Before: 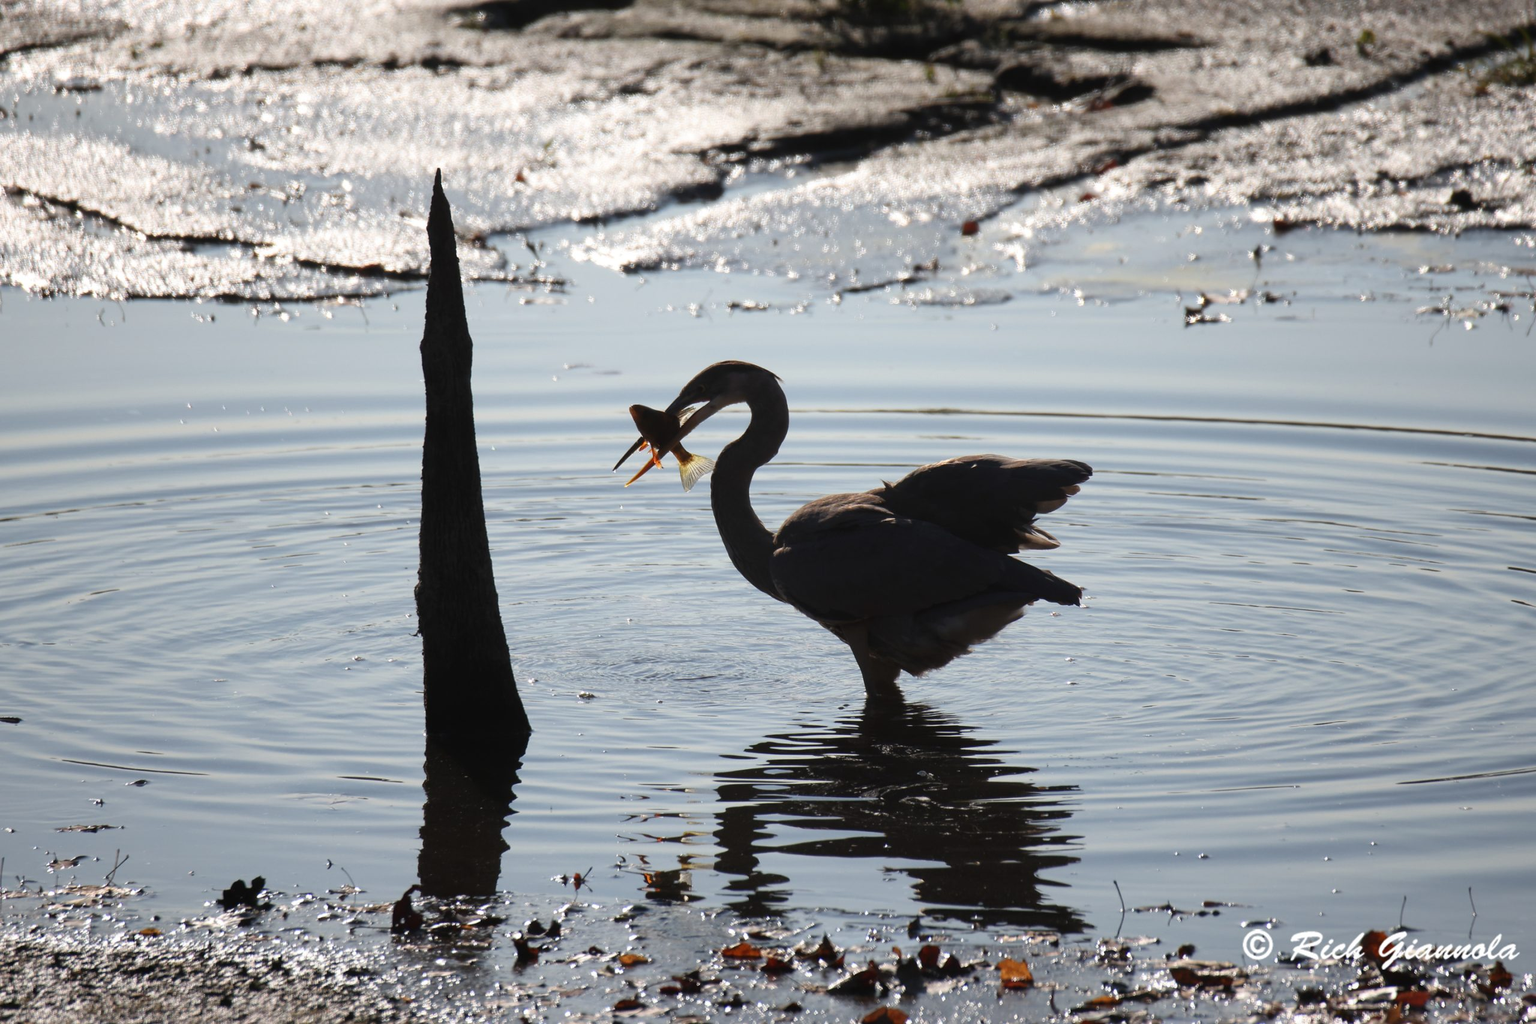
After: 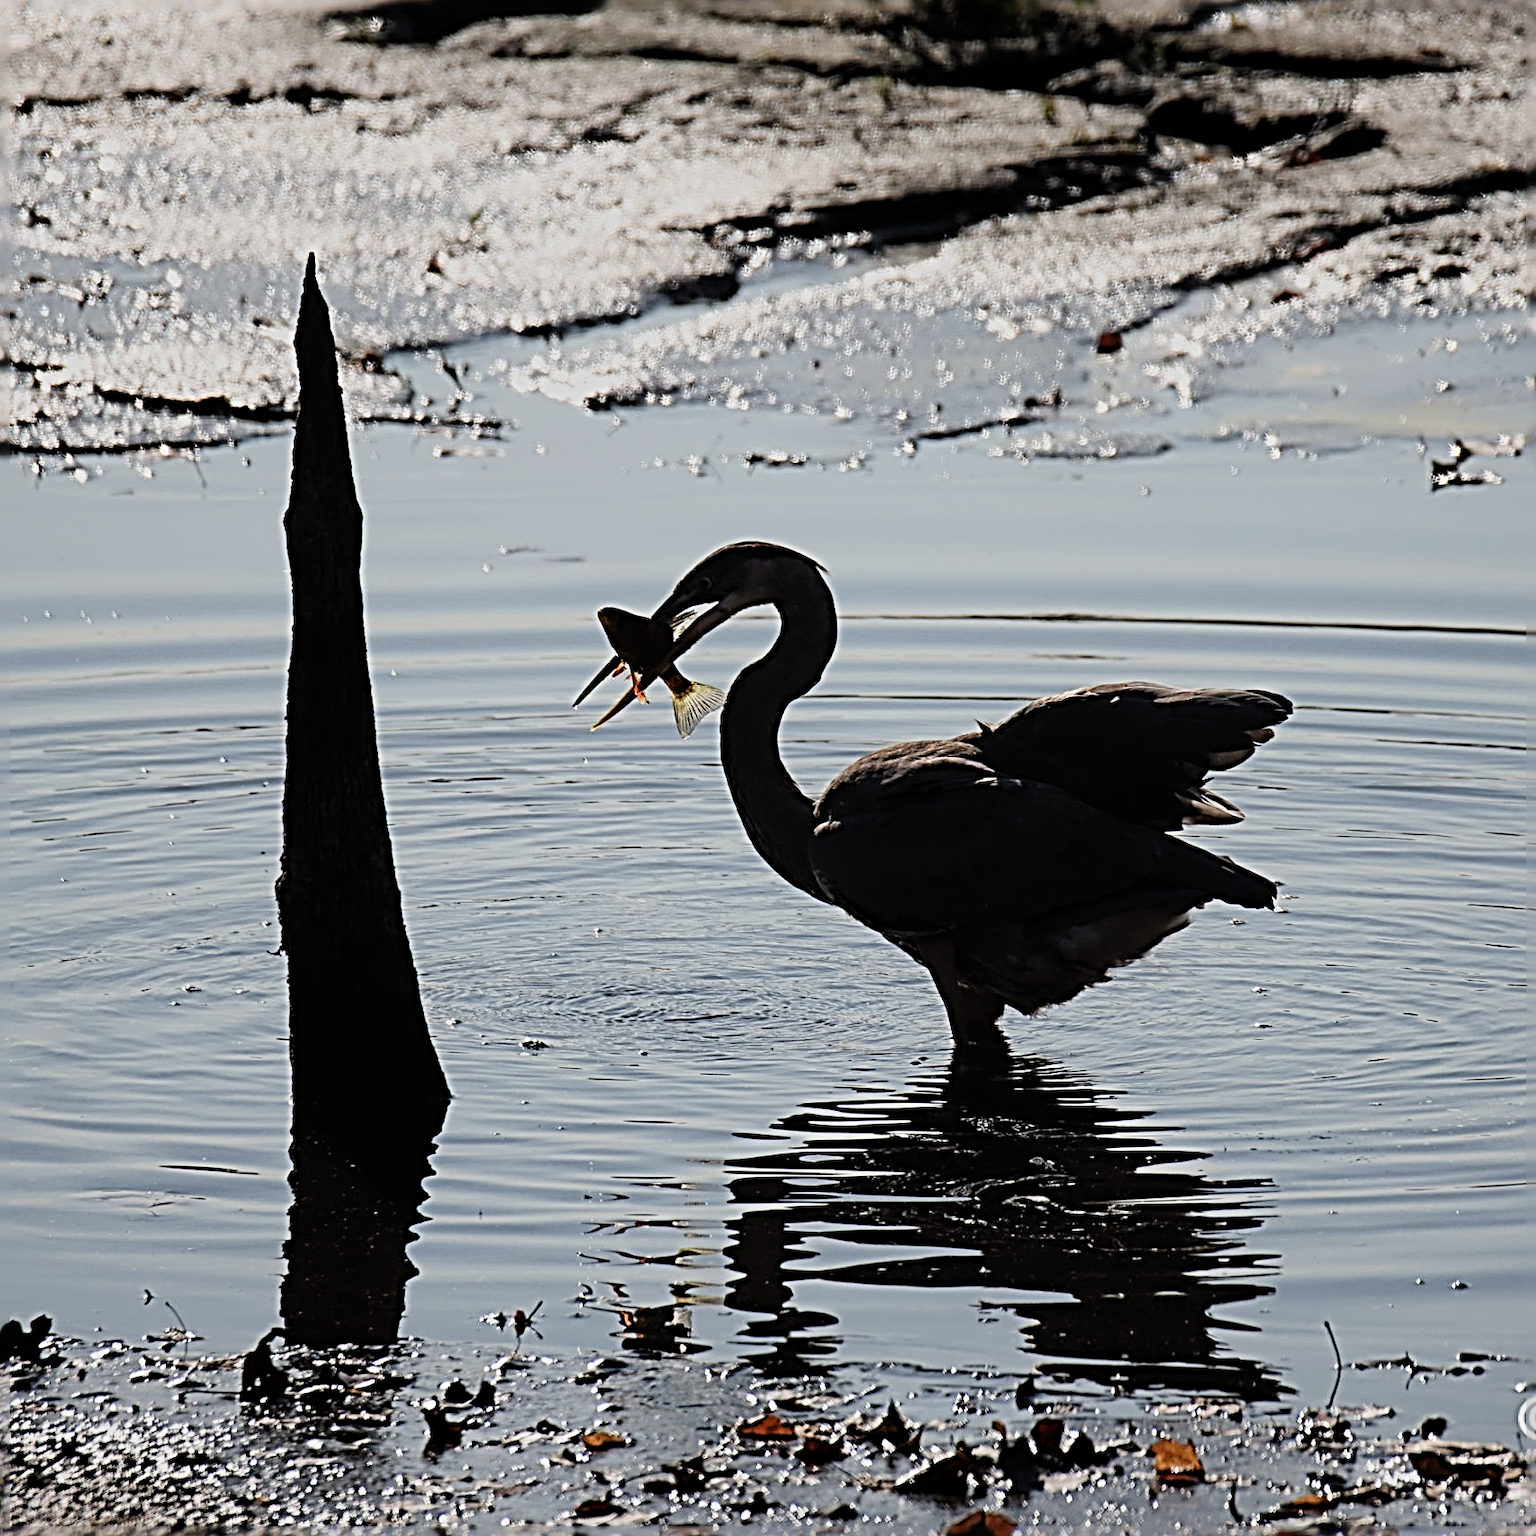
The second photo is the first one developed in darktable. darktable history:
sharpen: radius 4.001, amount 2
local contrast: mode bilateral grid, contrast 20, coarseness 50, detail 120%, midtone range 0.2
crop and rotate: left 15.055%, right 18.278%
filmic rgb: black relative exposure -7.65 EV, white relative exposure 4.56 EV, hardness 3.61
